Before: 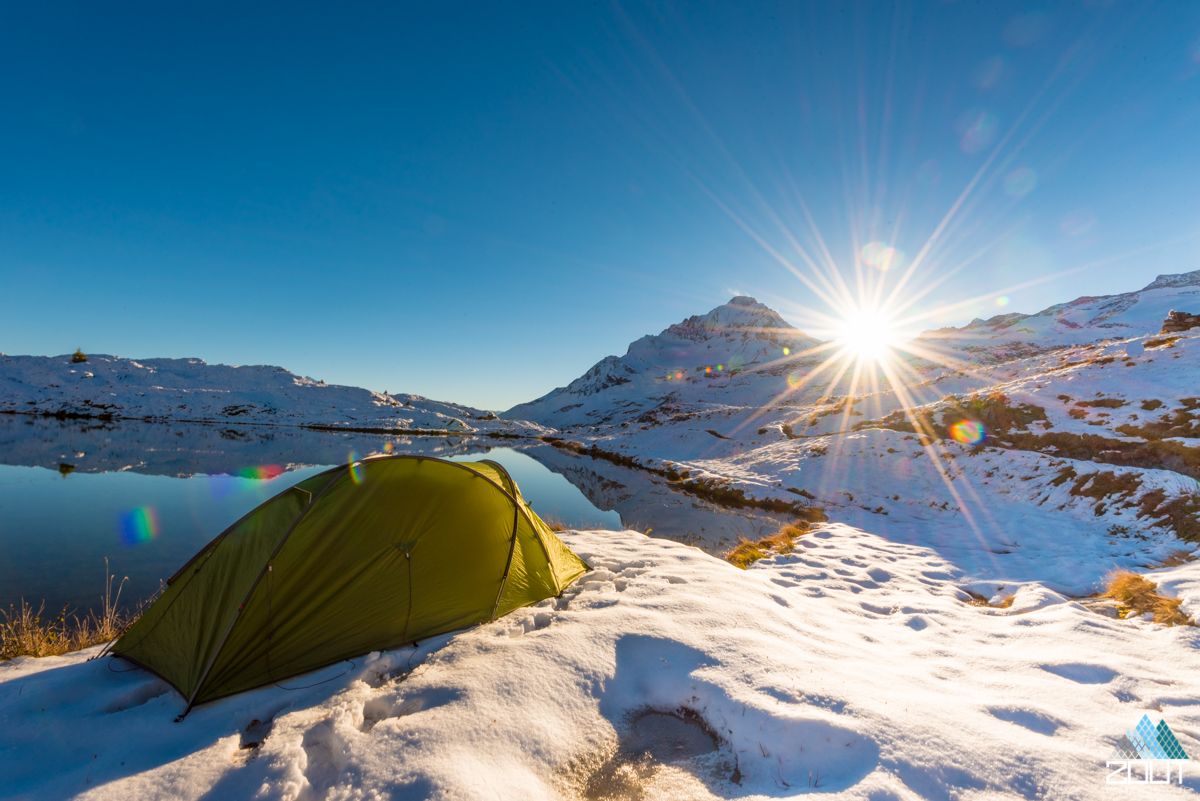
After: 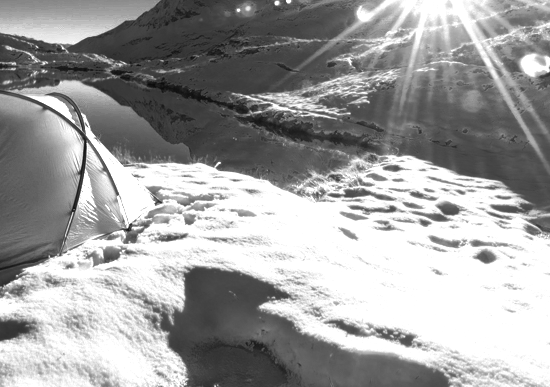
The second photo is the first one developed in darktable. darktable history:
crop: left 35.976%, top 45.819%, right 18.162%, bottom 5.807%
color zones: curves: ch0 [(0, 0.554) (0.146, 0.662) (0.293, 0.86) (0.503, 0.774) (0.637, 0.106) (0.74, 0.072) (0.866, 0.488) (0.998, 0.569)]; ch1 [(0, 0) (0.143, 0) (0.286, 0) (0.429, 0) (0.571, 0) (0.714, 0) (0.857, 0)]
